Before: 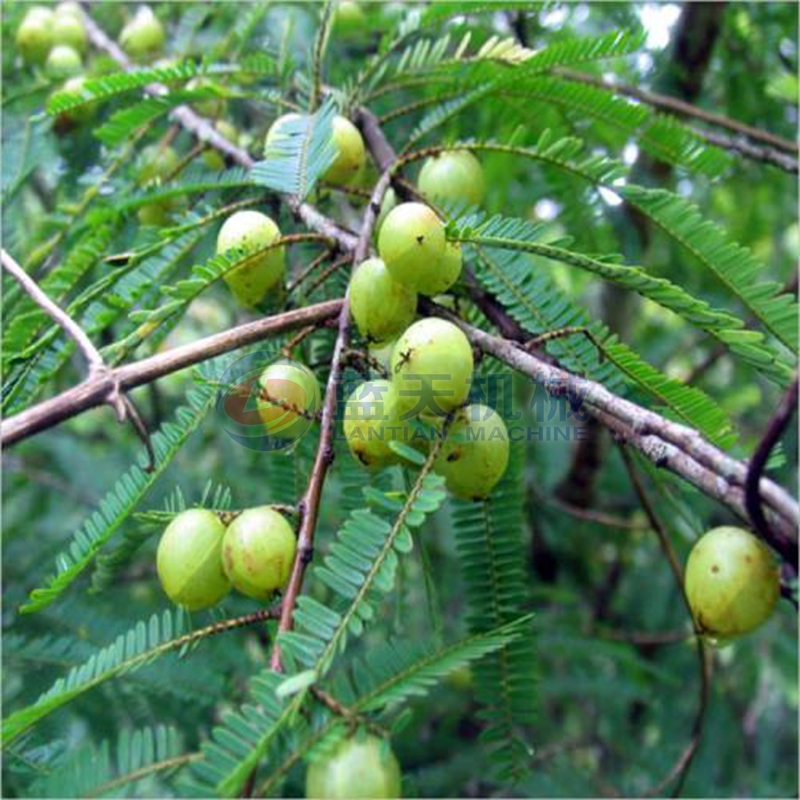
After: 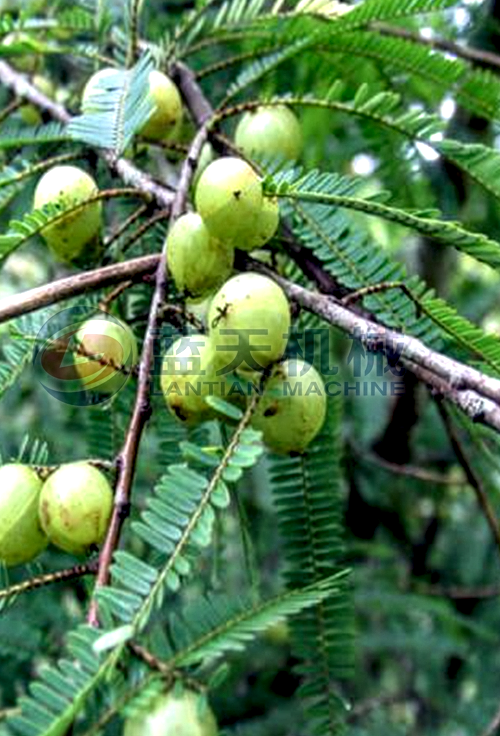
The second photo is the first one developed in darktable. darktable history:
color correction: highlights b* 0.04, saturation 0.98
crop and rotate: left 23.101%, top 5.626%, right 14.308%, bottom 2.289%
local contrast: highlights 17%, detail 186%
